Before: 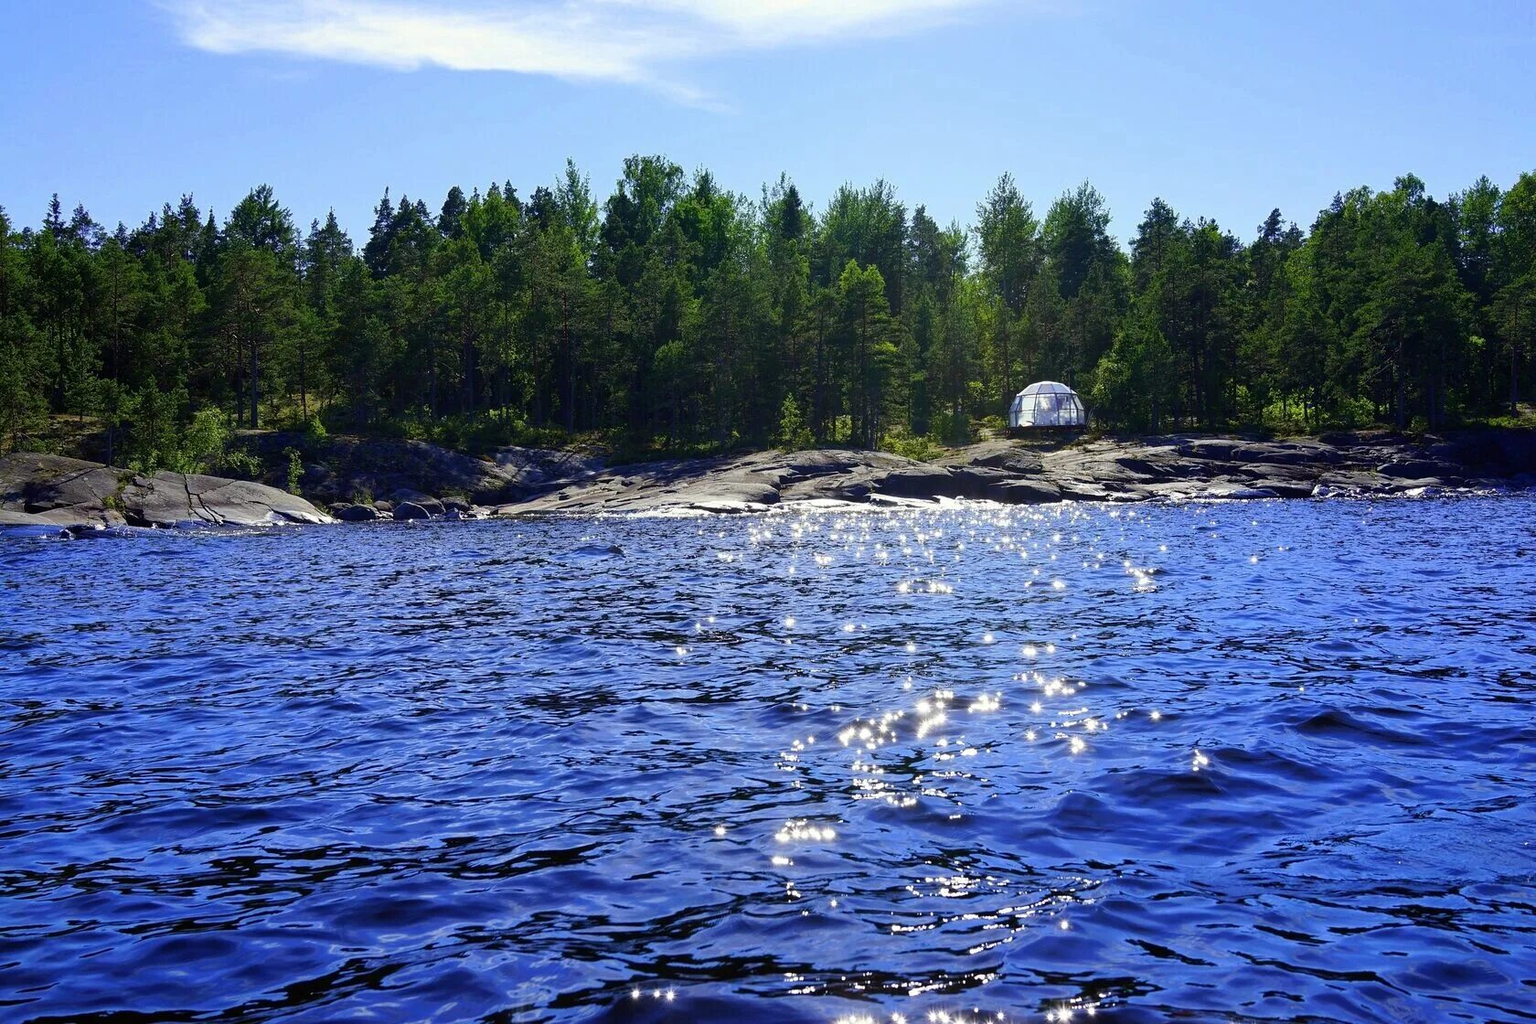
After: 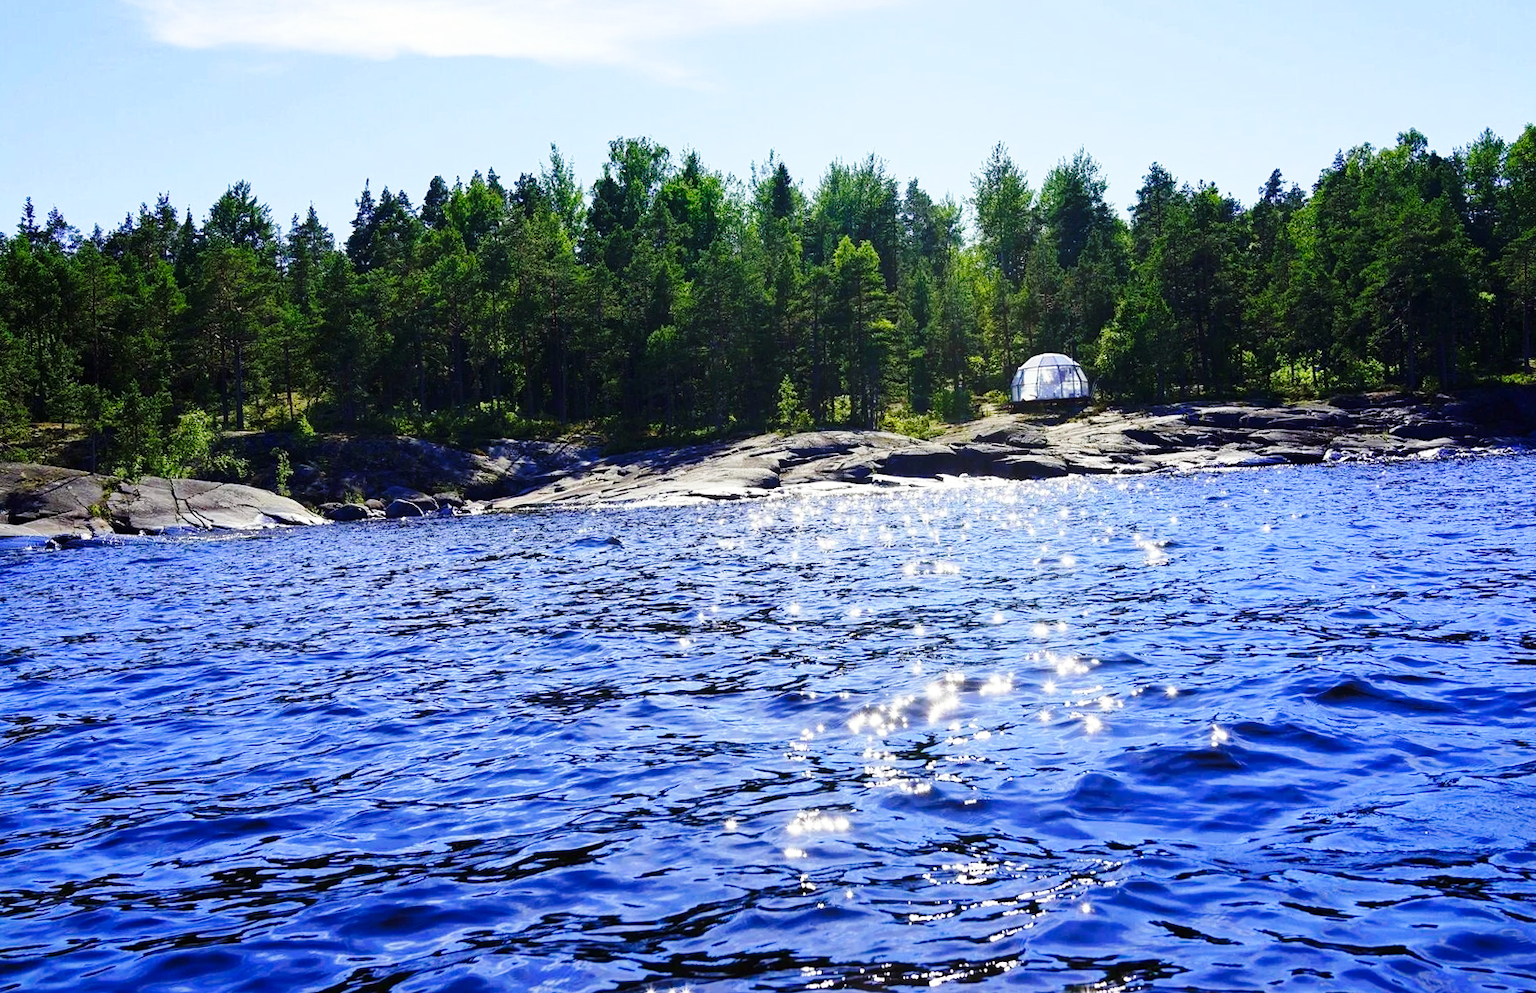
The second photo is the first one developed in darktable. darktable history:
base curve: curves: ch0 [(0, 0) (0.028, 0.03) (0.121, 0.232) (0.46, 0.748) (0.859, 0.968) (1, 1)], preserve colors none
rotate and perspective: rotation -2°, crop left 0.022, crop right 0.978, crop top 0.049, crop bottom 0.951
